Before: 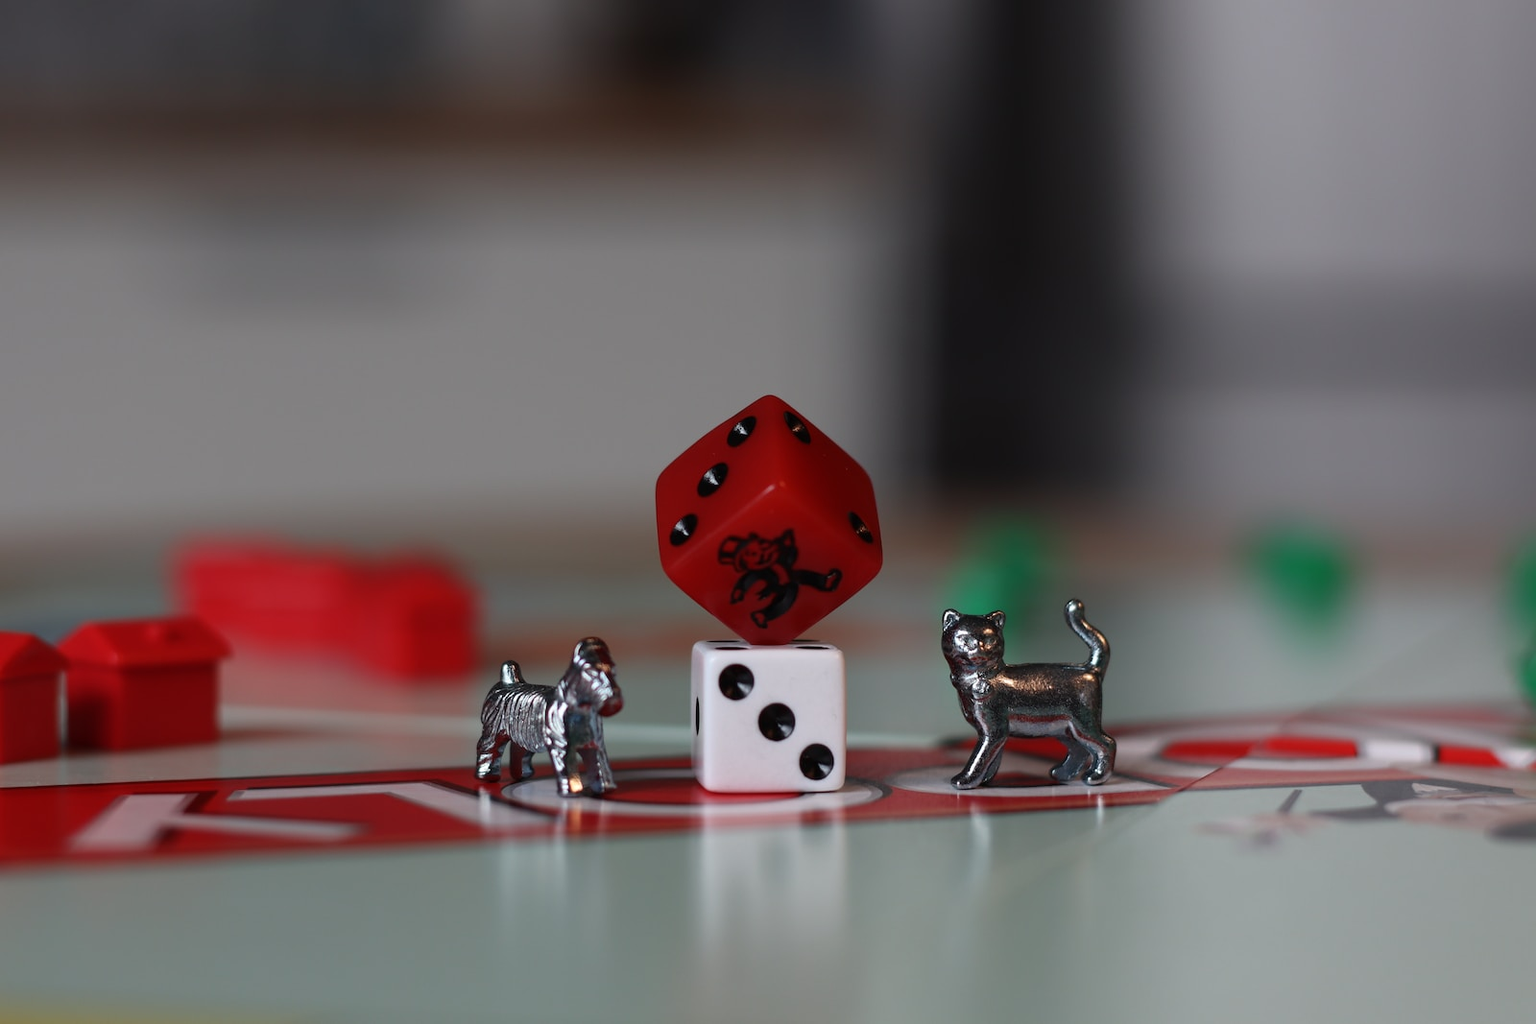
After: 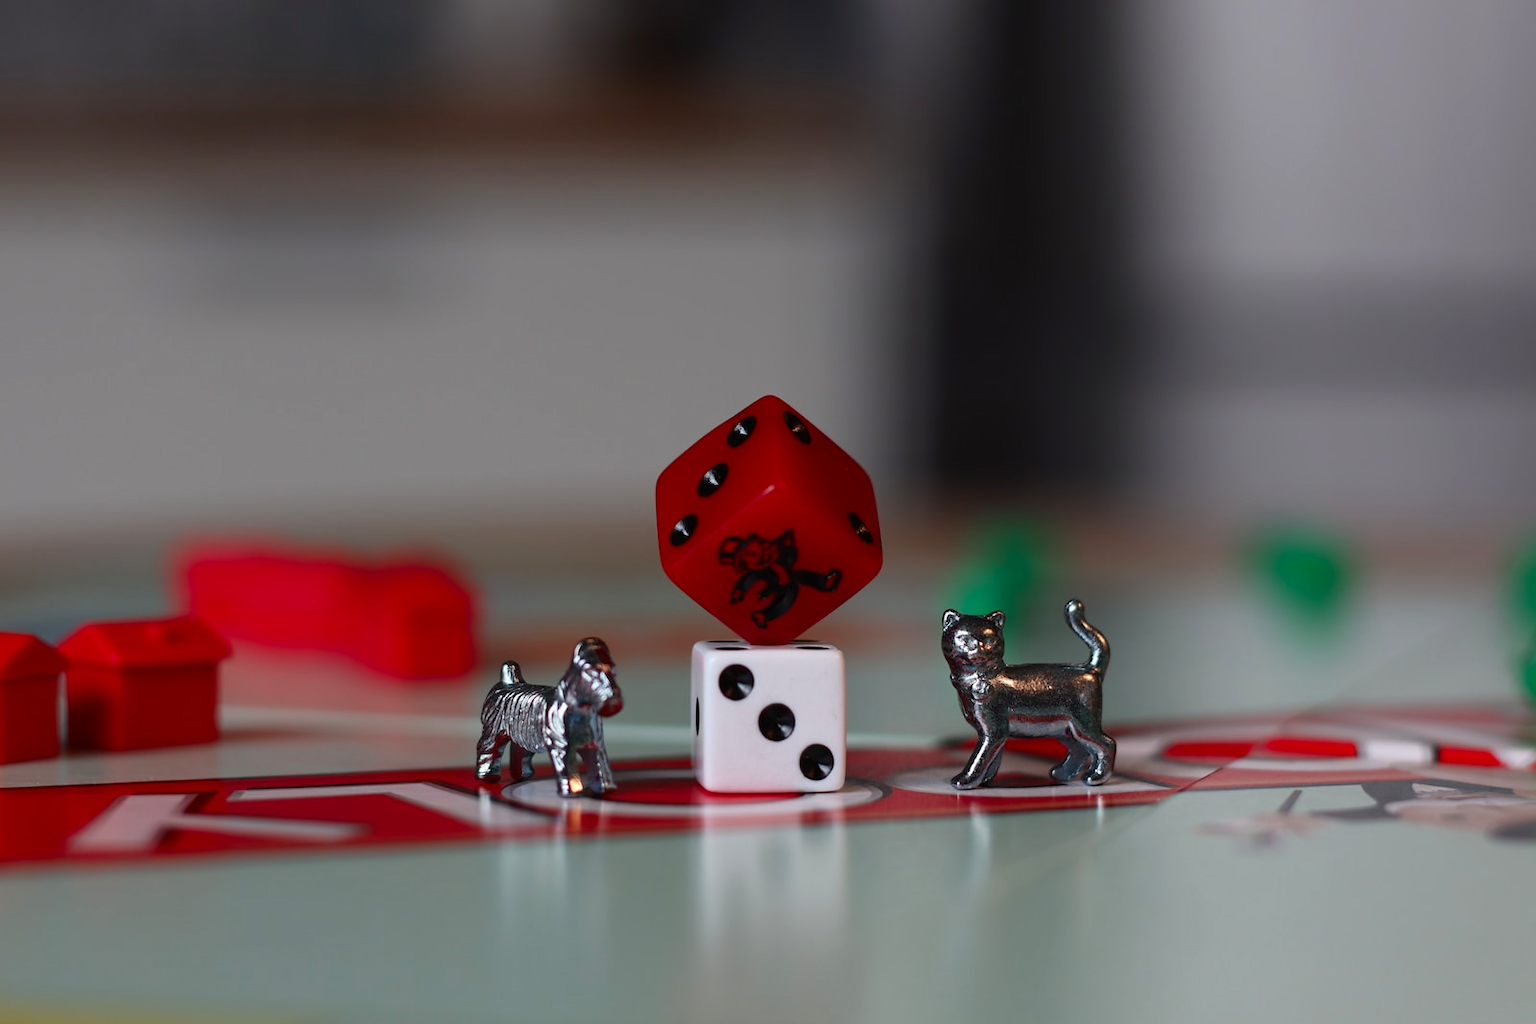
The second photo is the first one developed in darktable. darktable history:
contrast brightness saturation: contrast 0.08, saturation 0.2
